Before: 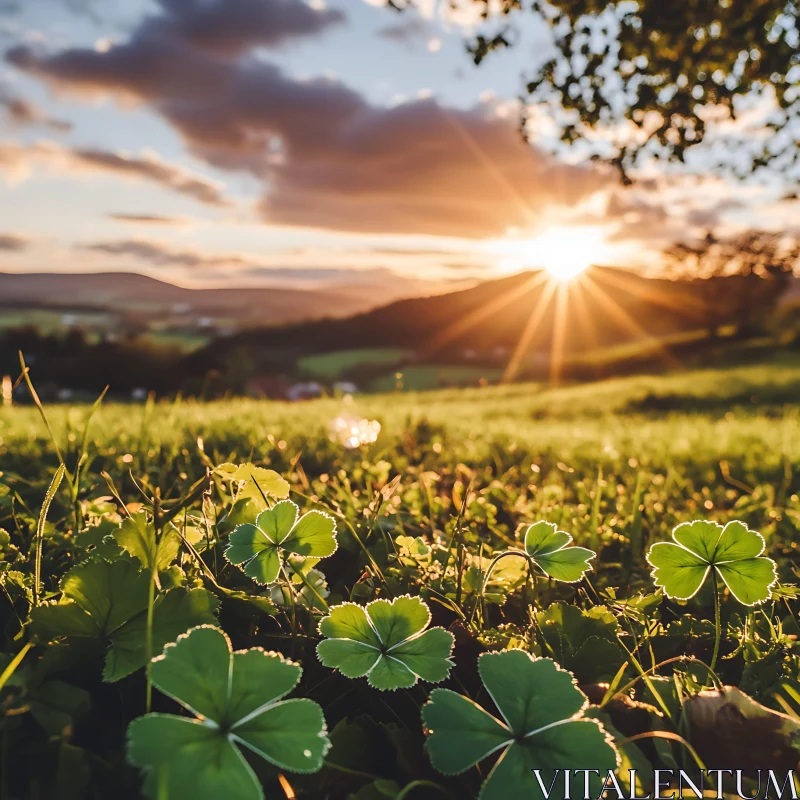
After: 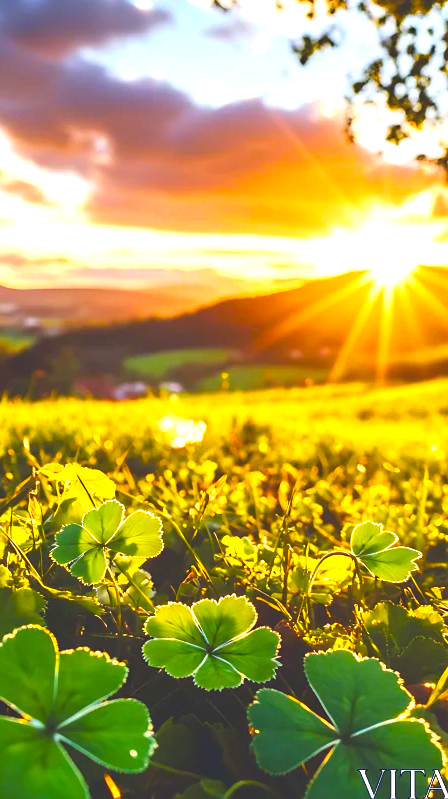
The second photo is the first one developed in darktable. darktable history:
crop: left 21.814%, right 22.152%, bottom 0.011%
exposure: black level correction -0.006, exposure 1 EV, compensate highlight preservation false
color balance rgb: perceptual saturation grading › global saturation 30.62%, global vibrance 50.22%
